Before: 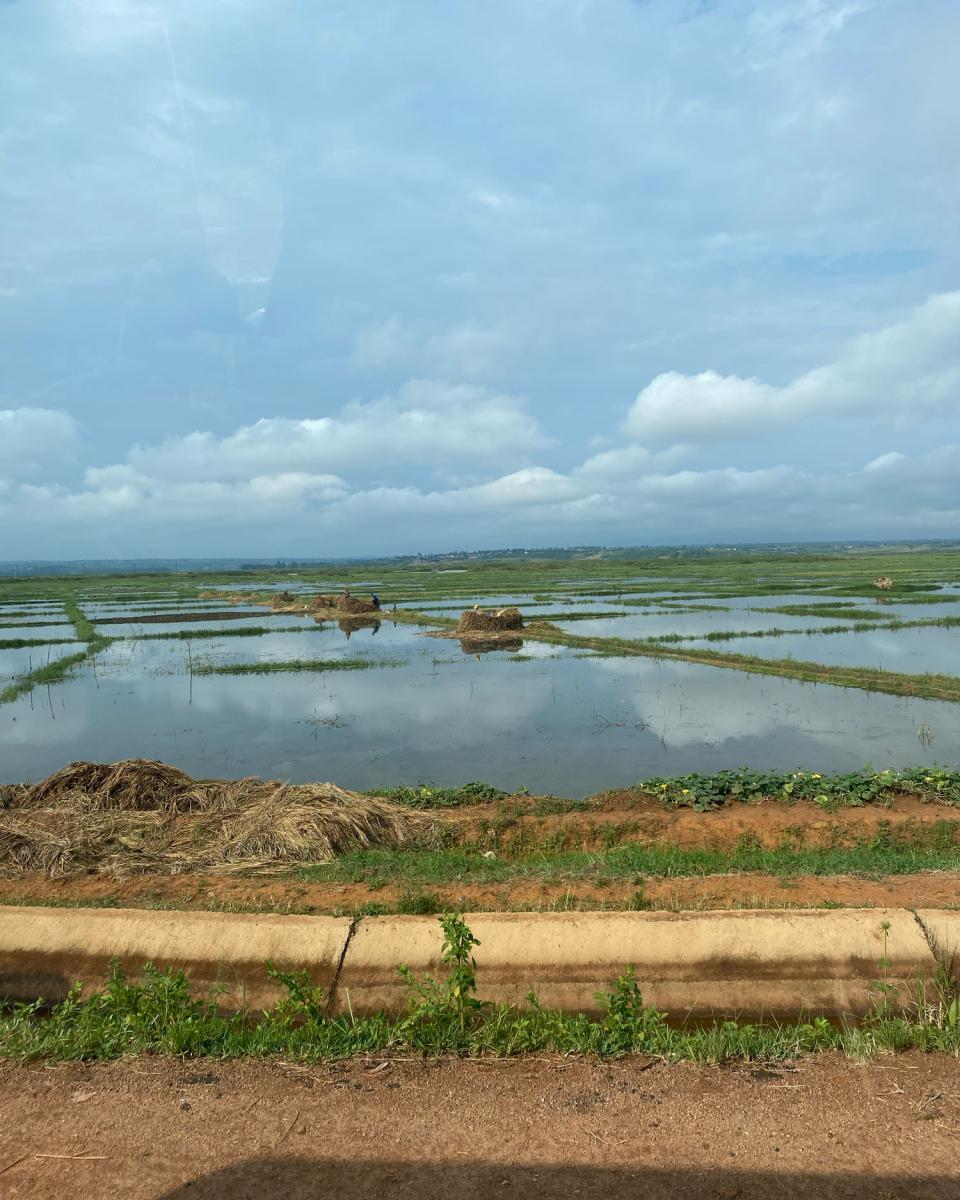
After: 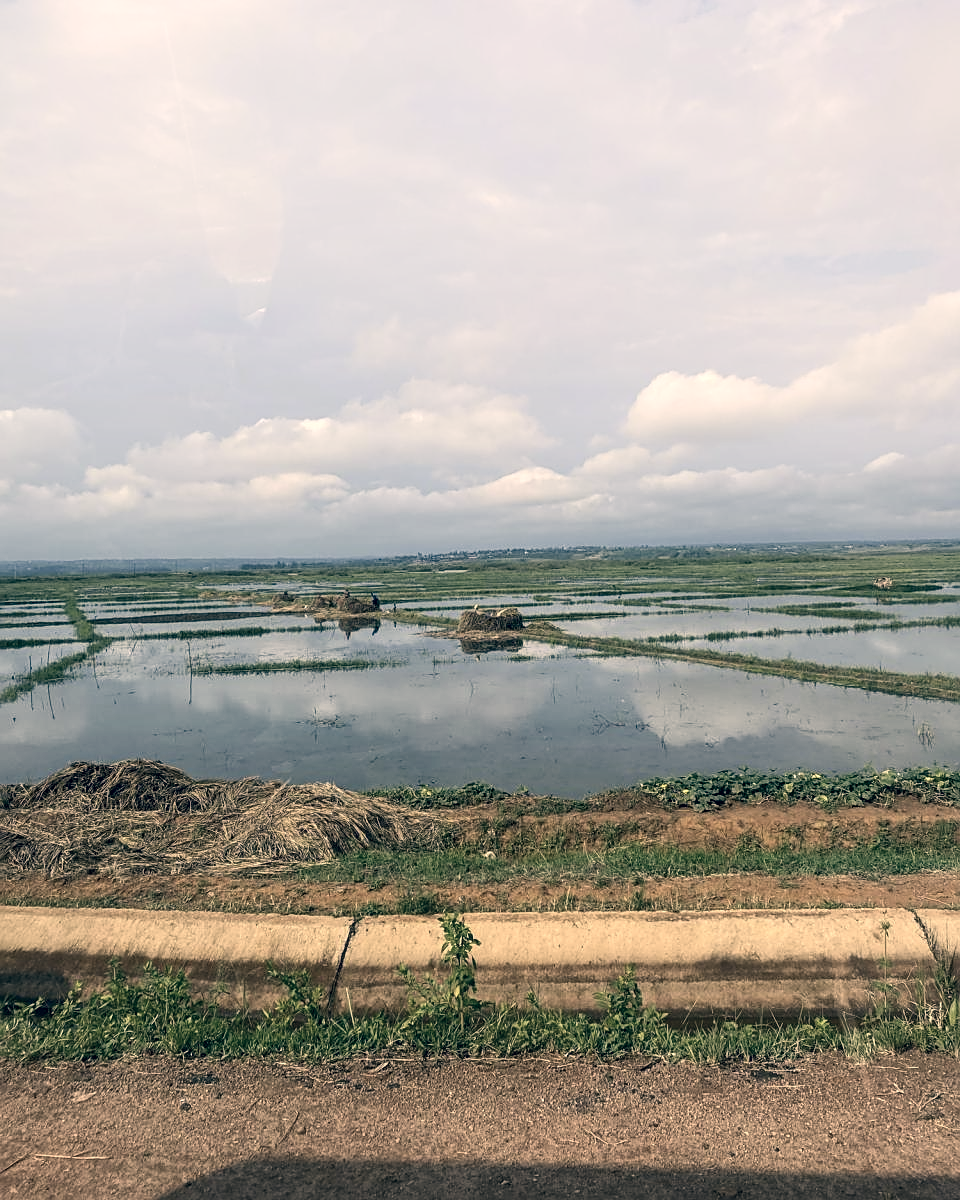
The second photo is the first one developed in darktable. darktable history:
contrast brightness saturation: contrast 0.1, saturation -0.371
local contrast: on, module defaults
shadows and highlights: shadows -39.74, highlights 63.8, soften with gaussian
sharpen: on, module defaults
color correction: highlights a* 10.38, highlights b* 13.86, shadows a* -9.55, shadows b* -15.07
